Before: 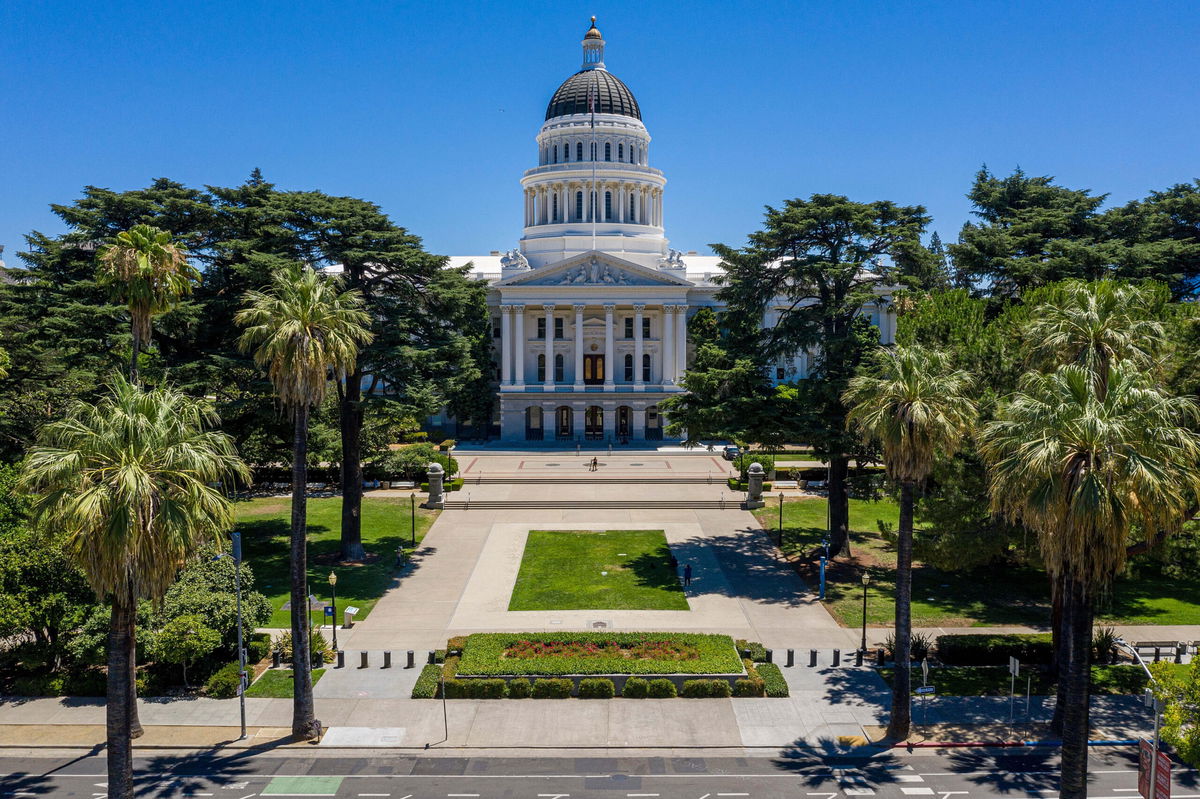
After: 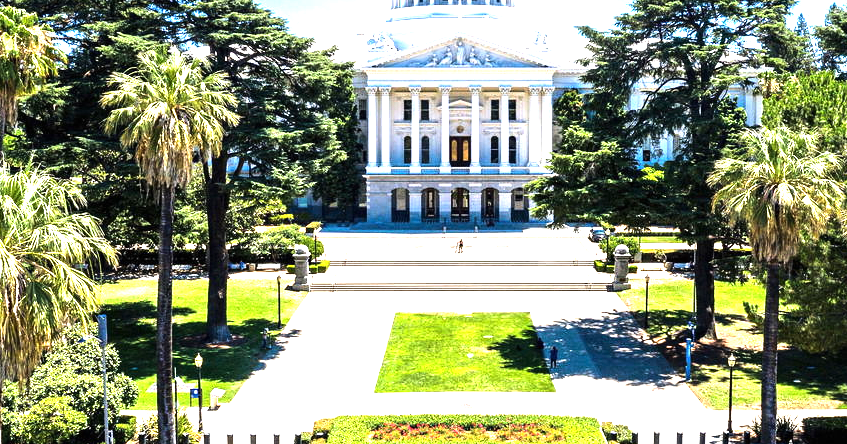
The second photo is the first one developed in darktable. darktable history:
crop: left 11.172%, top 27.312%, right 18.244%, bottom 17.028%
color balance rgb: perceptual saturation grading › global saturation 0.561%, contrast 5.372%
exposure: black level correction 0, exposure 0.7 EV, compensate exposure bias true, compensate highlight preservation false
tone equalizer: -8 EV -0.776 EV, -7 EV -0.709 EV, -6 EV -0.638 EV, -5 EV -0.382 EV, -3 EV 0.372 EV, -2 EV 0.6 EV, -1 EV 0.697 EV, +0 EV 0.773 EV, edges refinement/feathering 500, mask exposure compensation -1.57 EV, preserve details no
